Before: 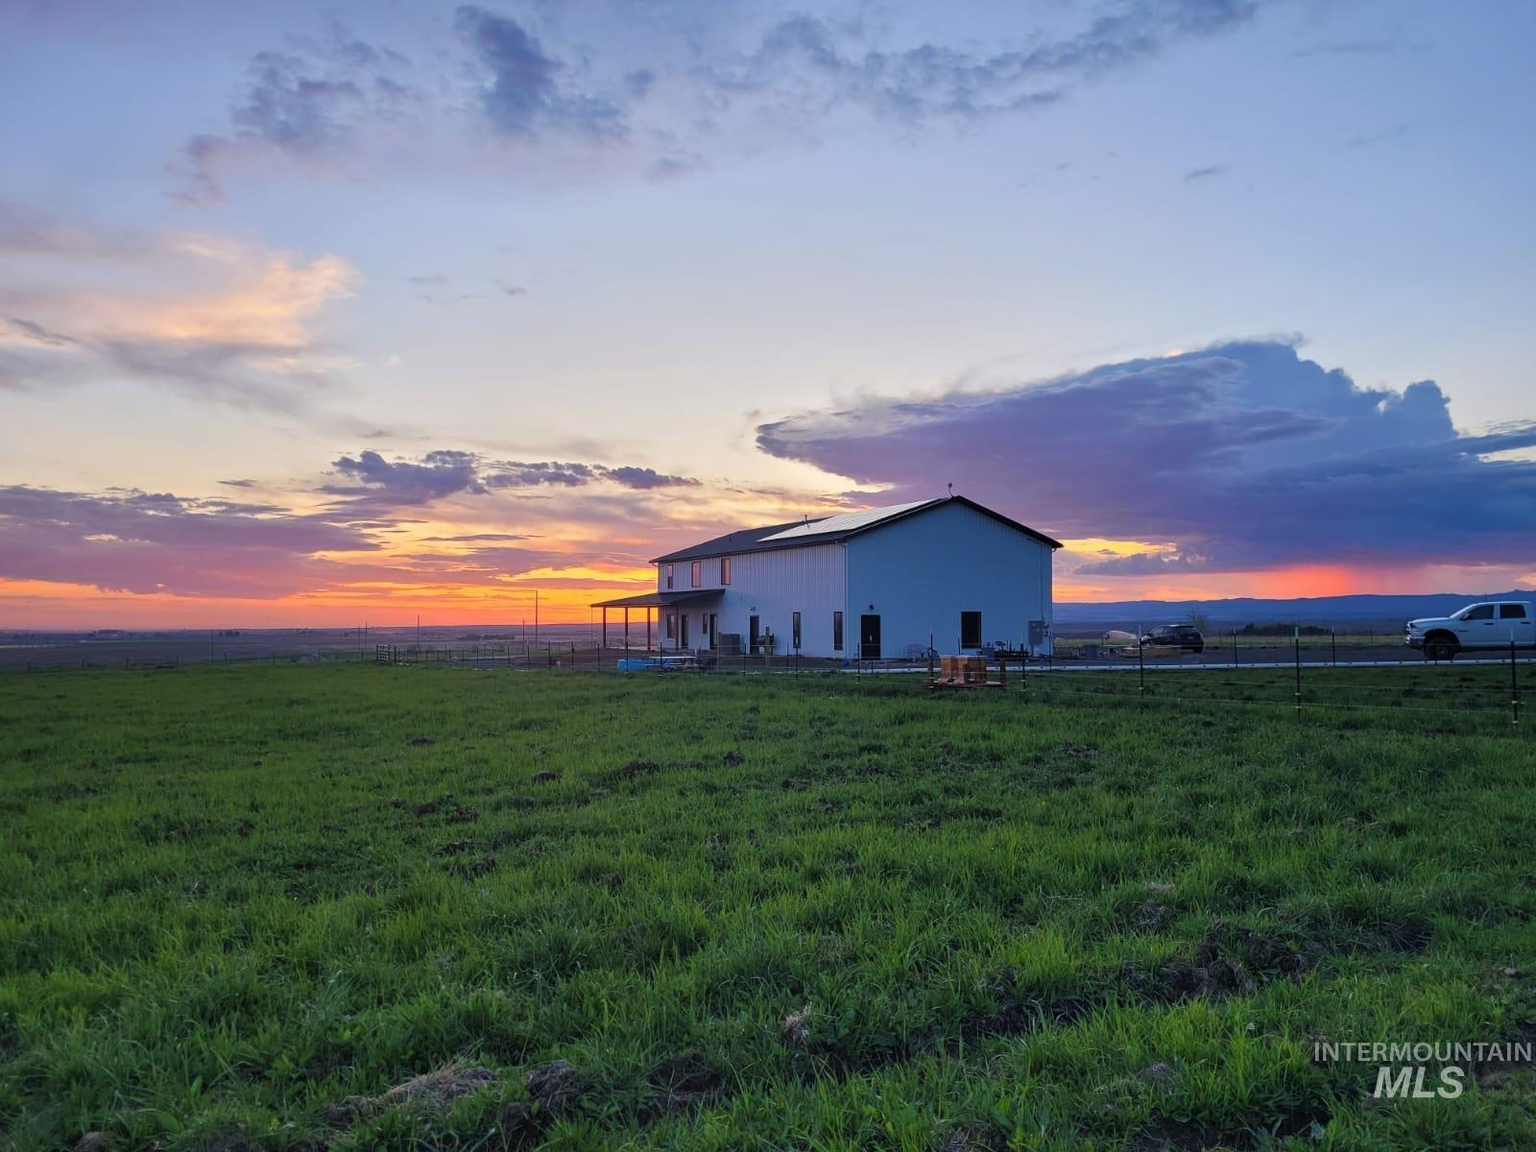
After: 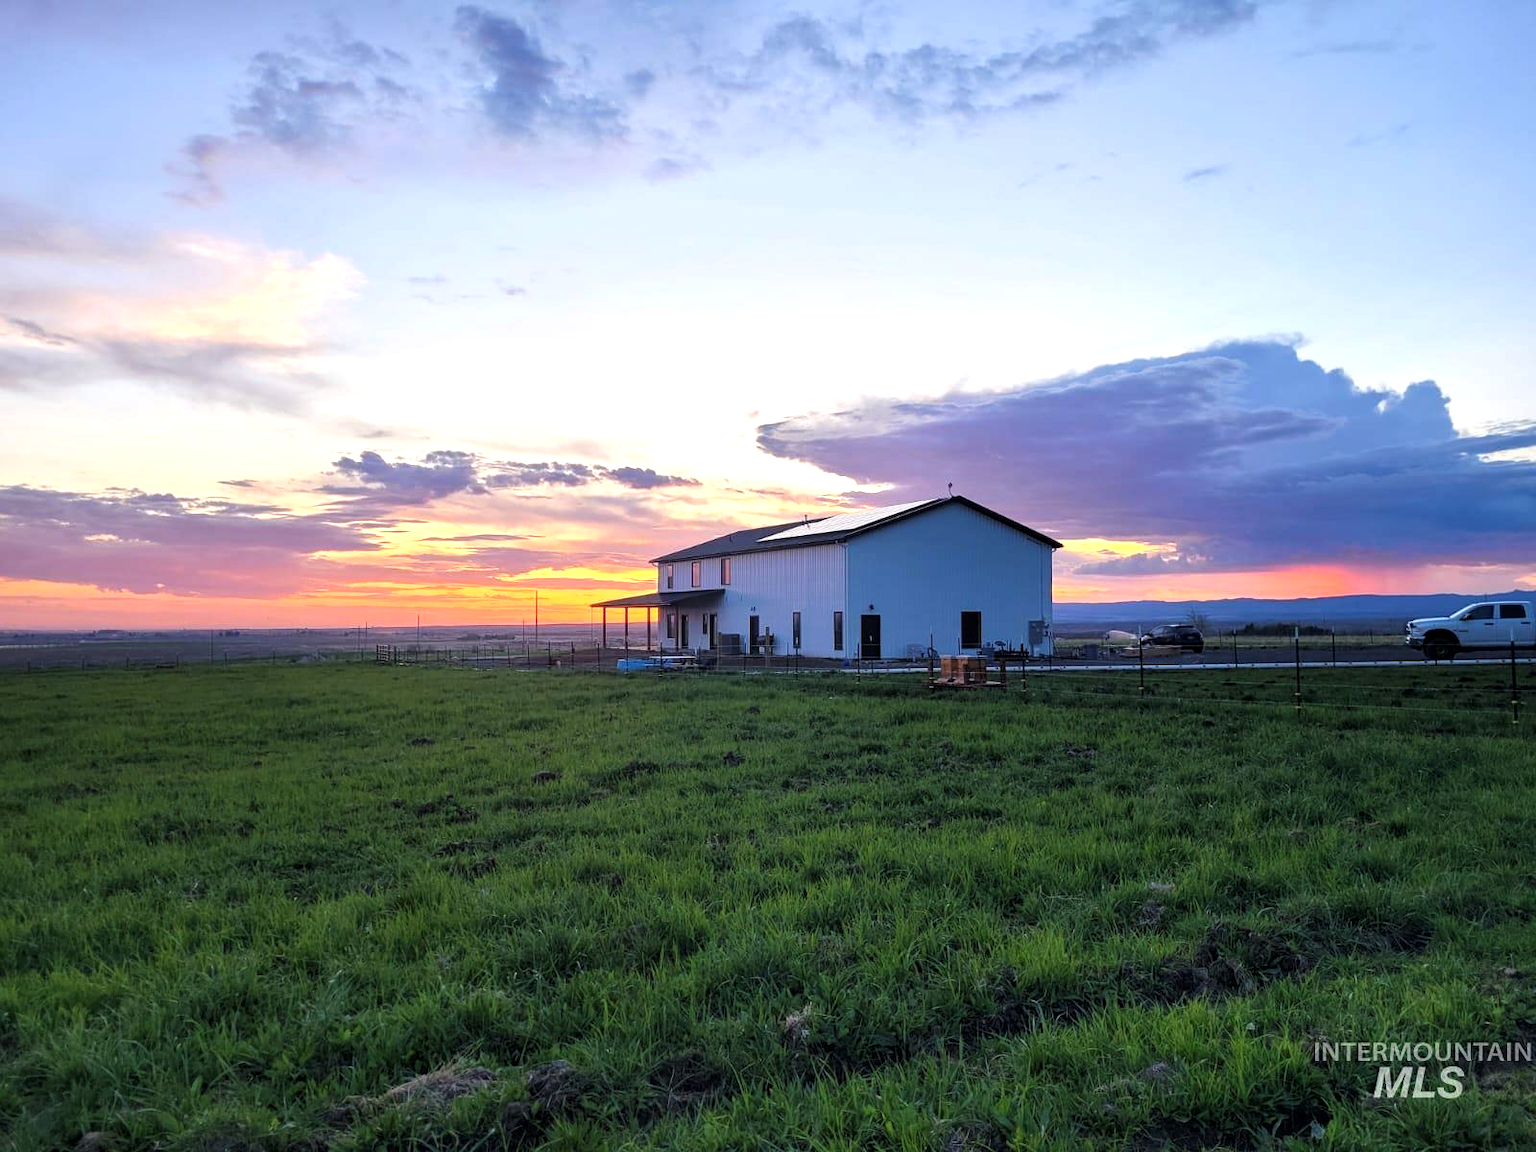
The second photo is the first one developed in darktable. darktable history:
local contrast: highlights 100%, shadows 97%, detail 120%, midtone range 0.2
tone equalizer: -8 EV -0.773 EV, -7 EV -0.711 EV, -6 EV -0.601 EV, -5 EV -0.366 EV, -3 EV 0.376 EV, -2 EV 0.6 EV, -1 EV 0.682 EV, +0 EV 0.757 EV, mask exposure compensation -0.491 EV
